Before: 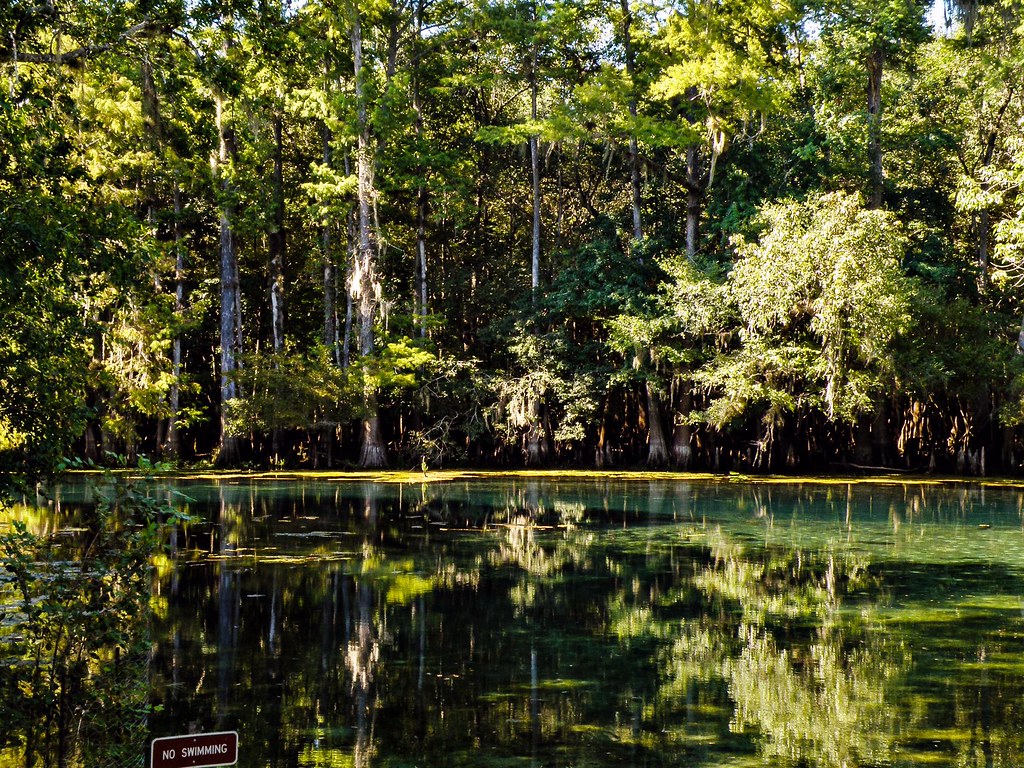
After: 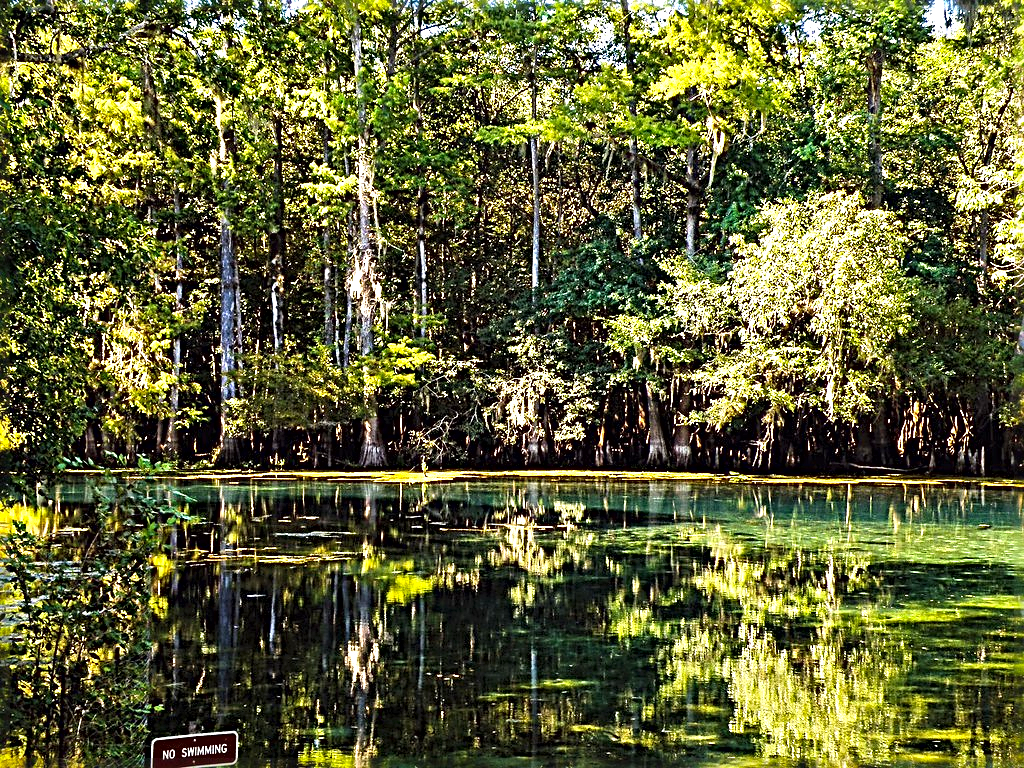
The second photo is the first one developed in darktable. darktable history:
exposure: black level correction 0, exposure 0.7 EV, compensate exposure bias true, compensate highlight preservation false
contrast brightness saturation: contrast 0.07, brightness 0.08, saturation 0.18
sharpen: radius 3.69, amount 0.928
